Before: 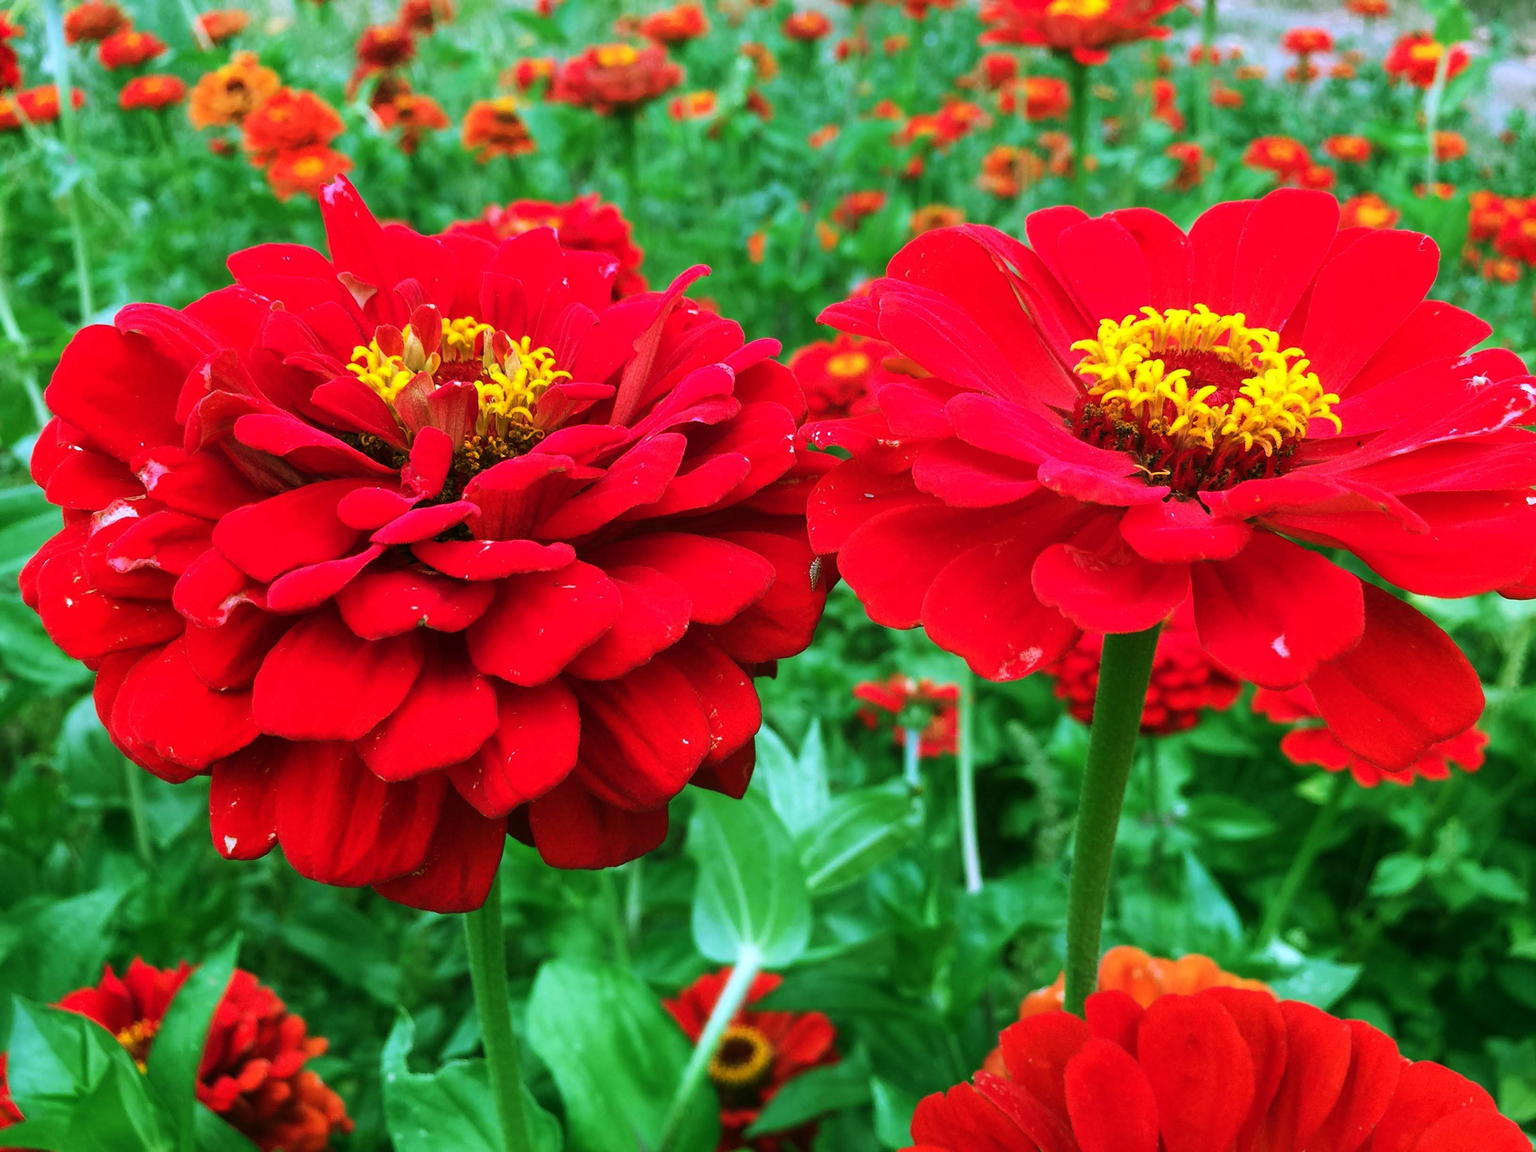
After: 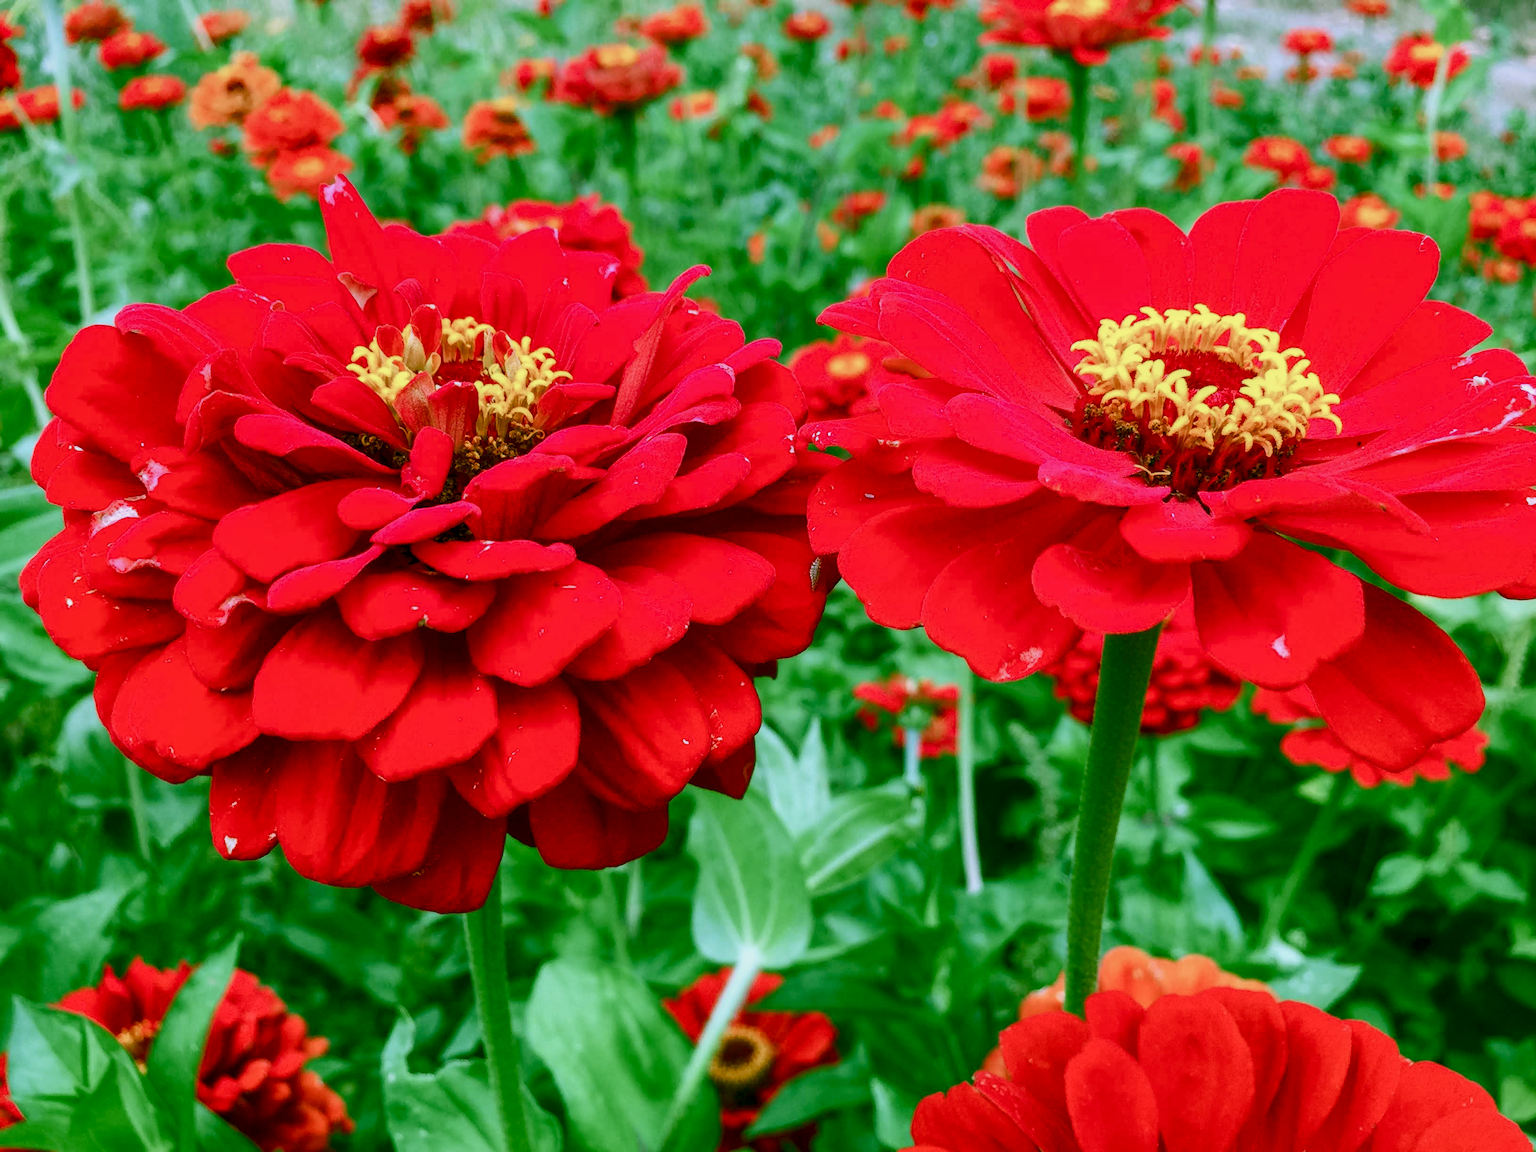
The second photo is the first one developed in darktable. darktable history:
color balance rgb: shadows lift › chroma 1%, shadows lift › hue 113°, highlights gain › chroma 0.2%, highlights gain › hue 333°, perceptual saturation grading › global saturation 20%, perceptual saturation grading › highlights -50%, perceptual saturation grading › shadows 25%, contrast -20%
local contrast: highlights 40%, shadows 60%, detail 136%, midtone range 0.514
